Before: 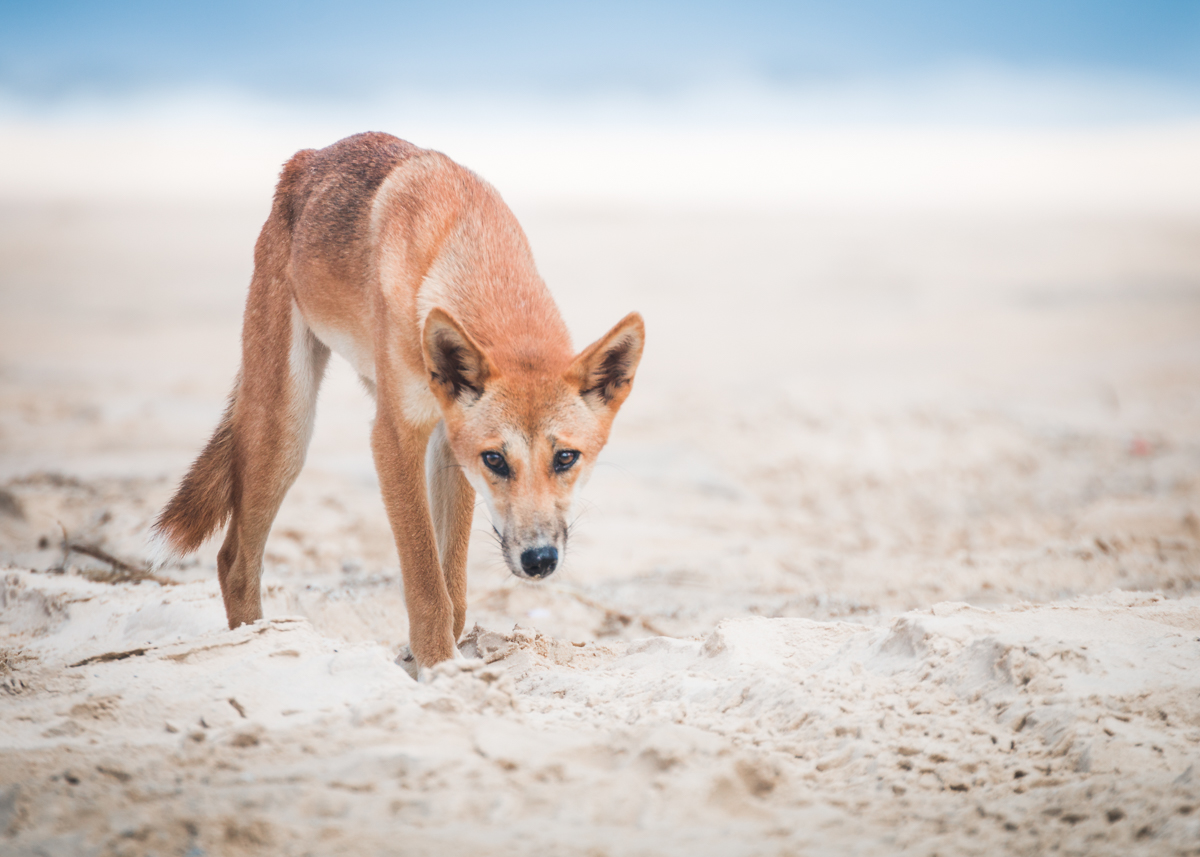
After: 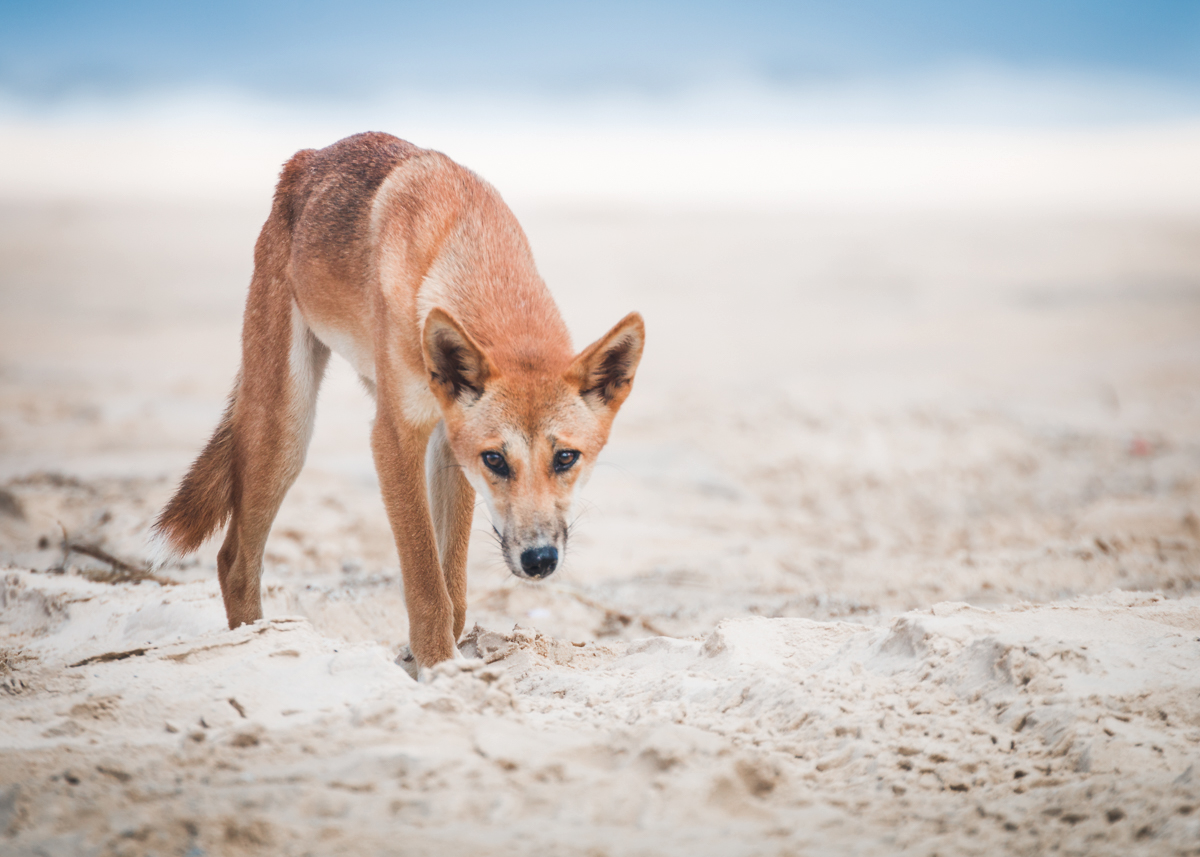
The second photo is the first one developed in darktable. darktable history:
shadows and highlights: shadows 29.36, highlights -29.56, low approximation 0.01, soften with gaussian
